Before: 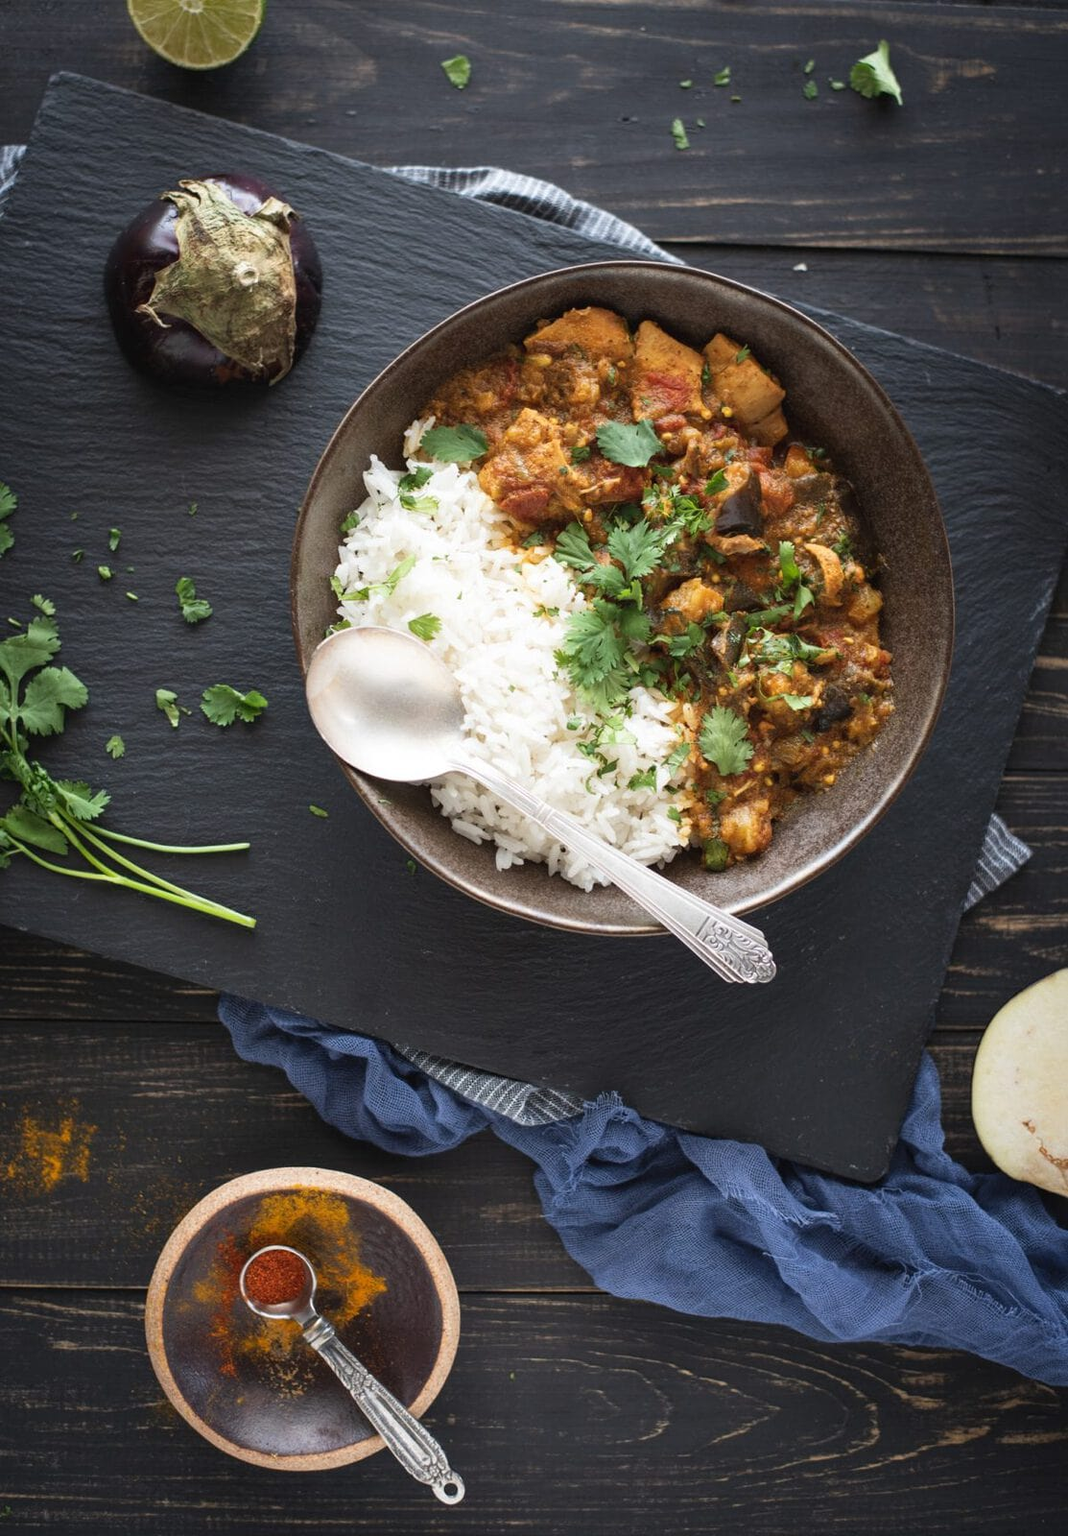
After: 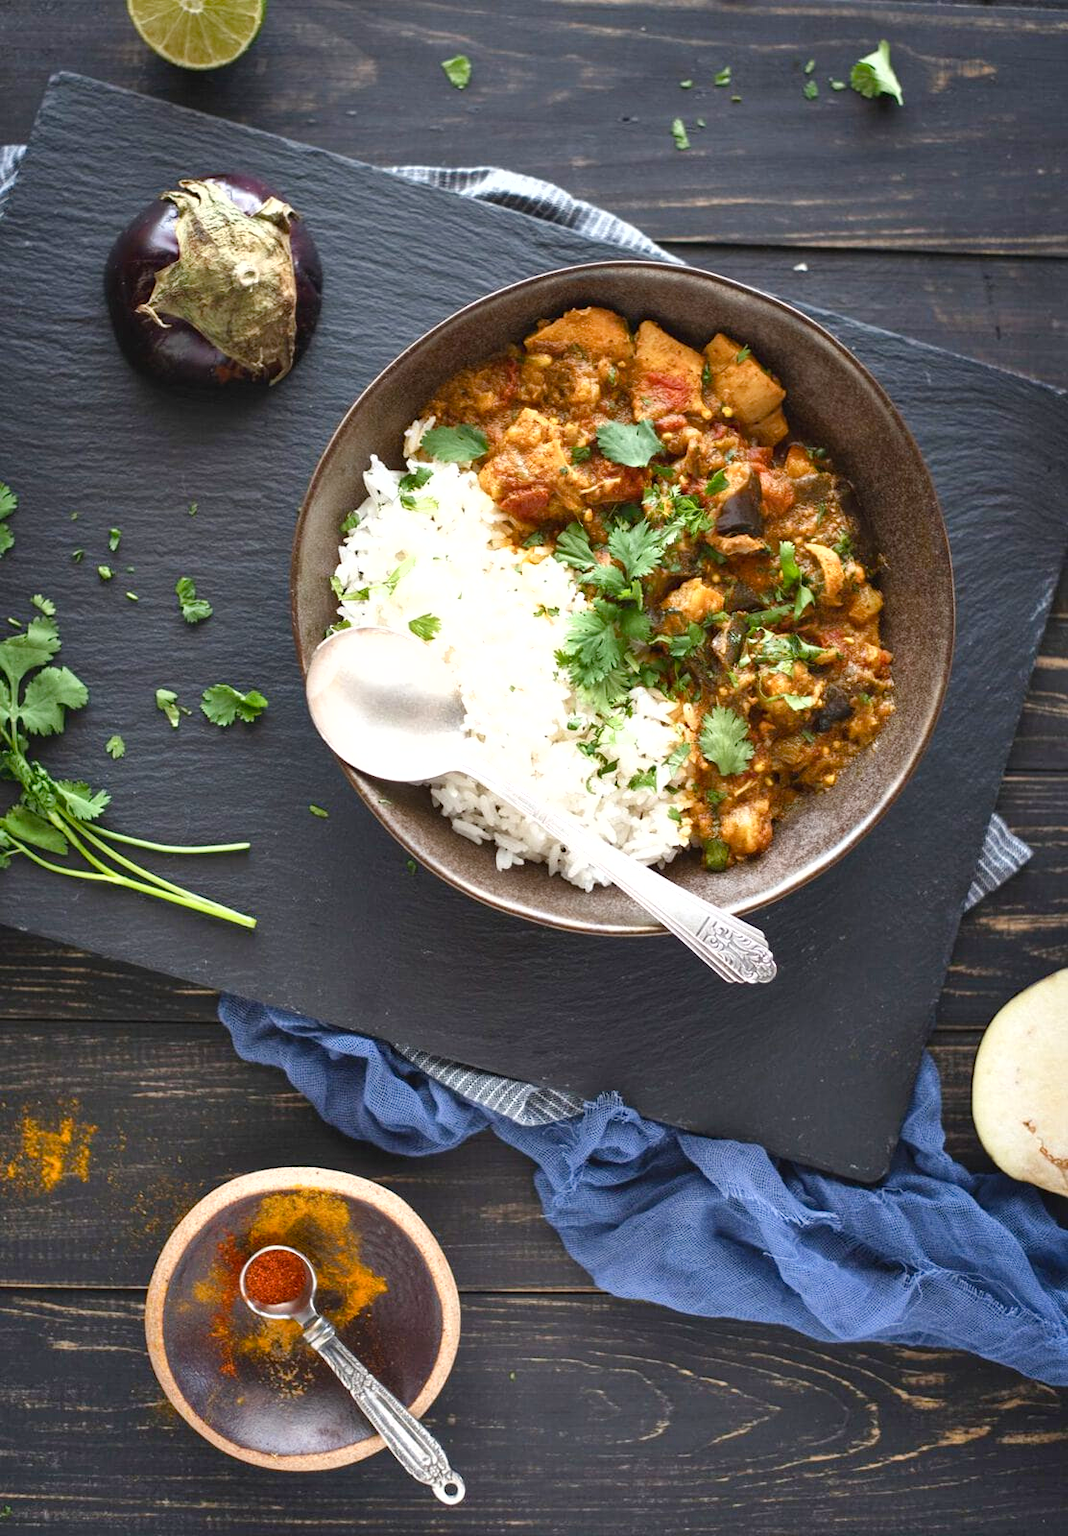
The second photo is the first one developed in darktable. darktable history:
color balance rgb: perceptual saturation grading › global saturation 20%, perceptual saturation grading › highlights -25%, perceptual saturation grading › shadows 25%
exposure: black level correction 0, exposure 0.5 EV, compensate highlight preservation false
shadows and highlights: low approximation 0.01, soften with gaussian
